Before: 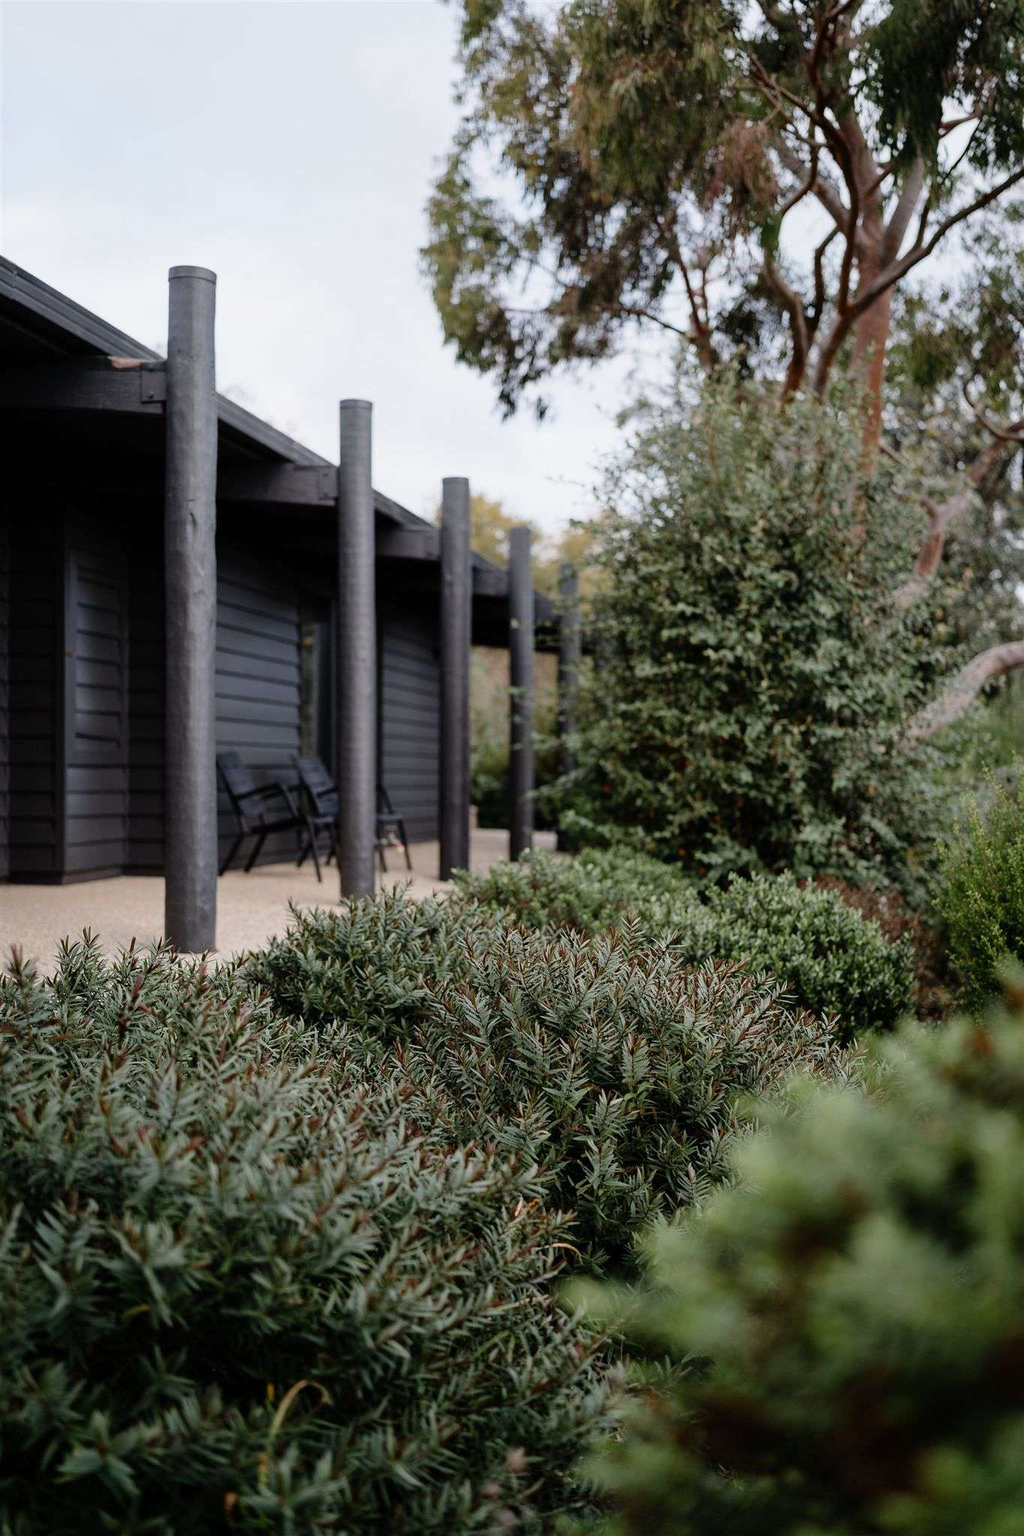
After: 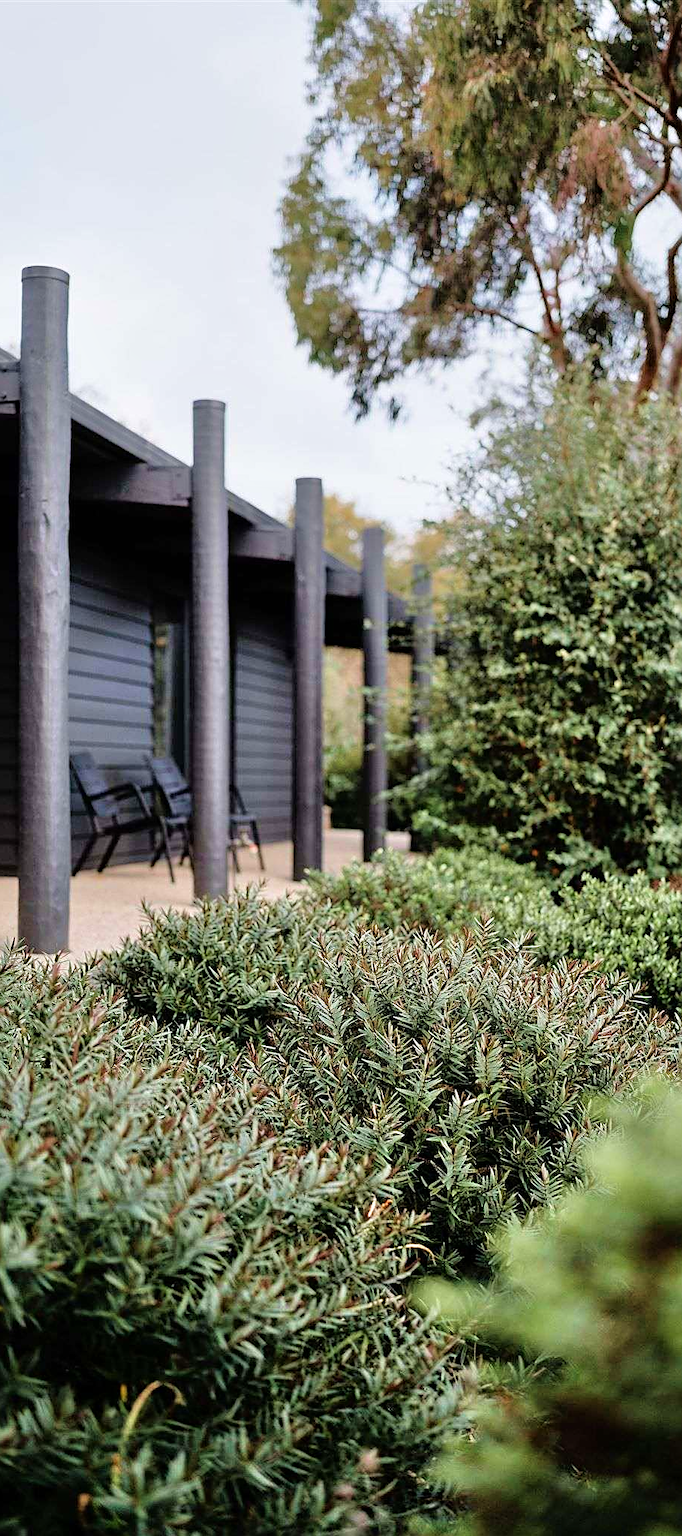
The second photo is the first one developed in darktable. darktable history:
crop and rotate: left 14.385%, right 18.948%
velvia: on, module defaults
sharpen: on, module defaults
tone equalizer: -7 EV 0.15 EV, -6 EV 0.6 EV, -5 EV 1.15 EV, -4 EV 1.33 EV, -3 EV 1.15 EV, -2 EV 0.6 EV, -1 EV 0.15 EV, mask exposure compensation -0.5 EV
